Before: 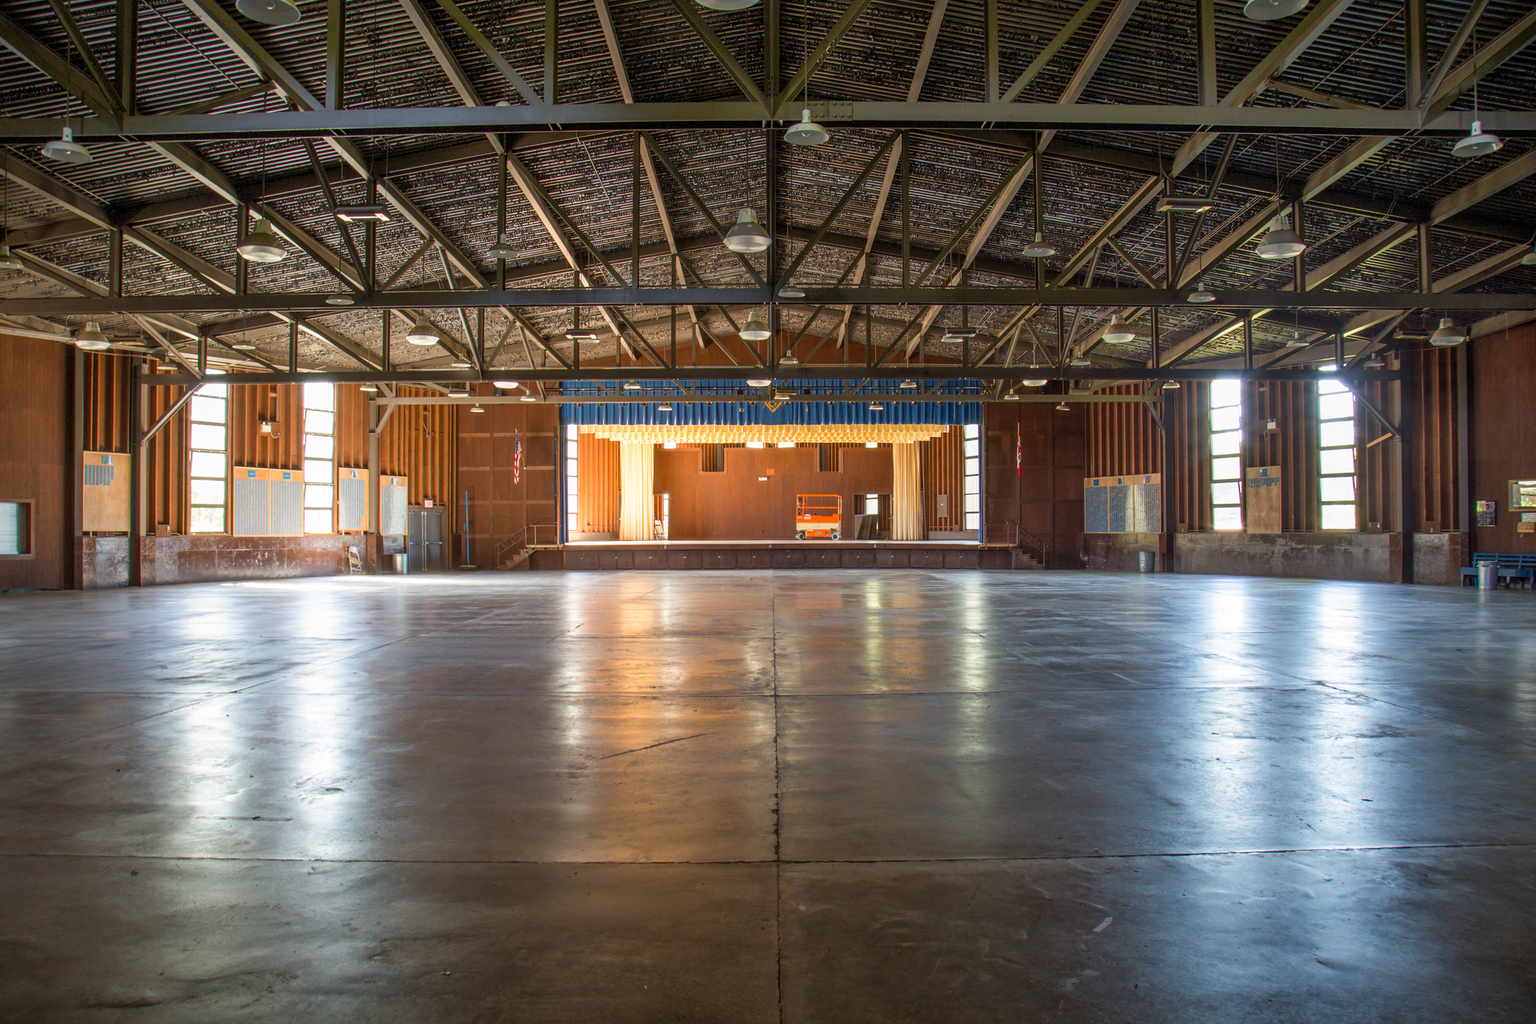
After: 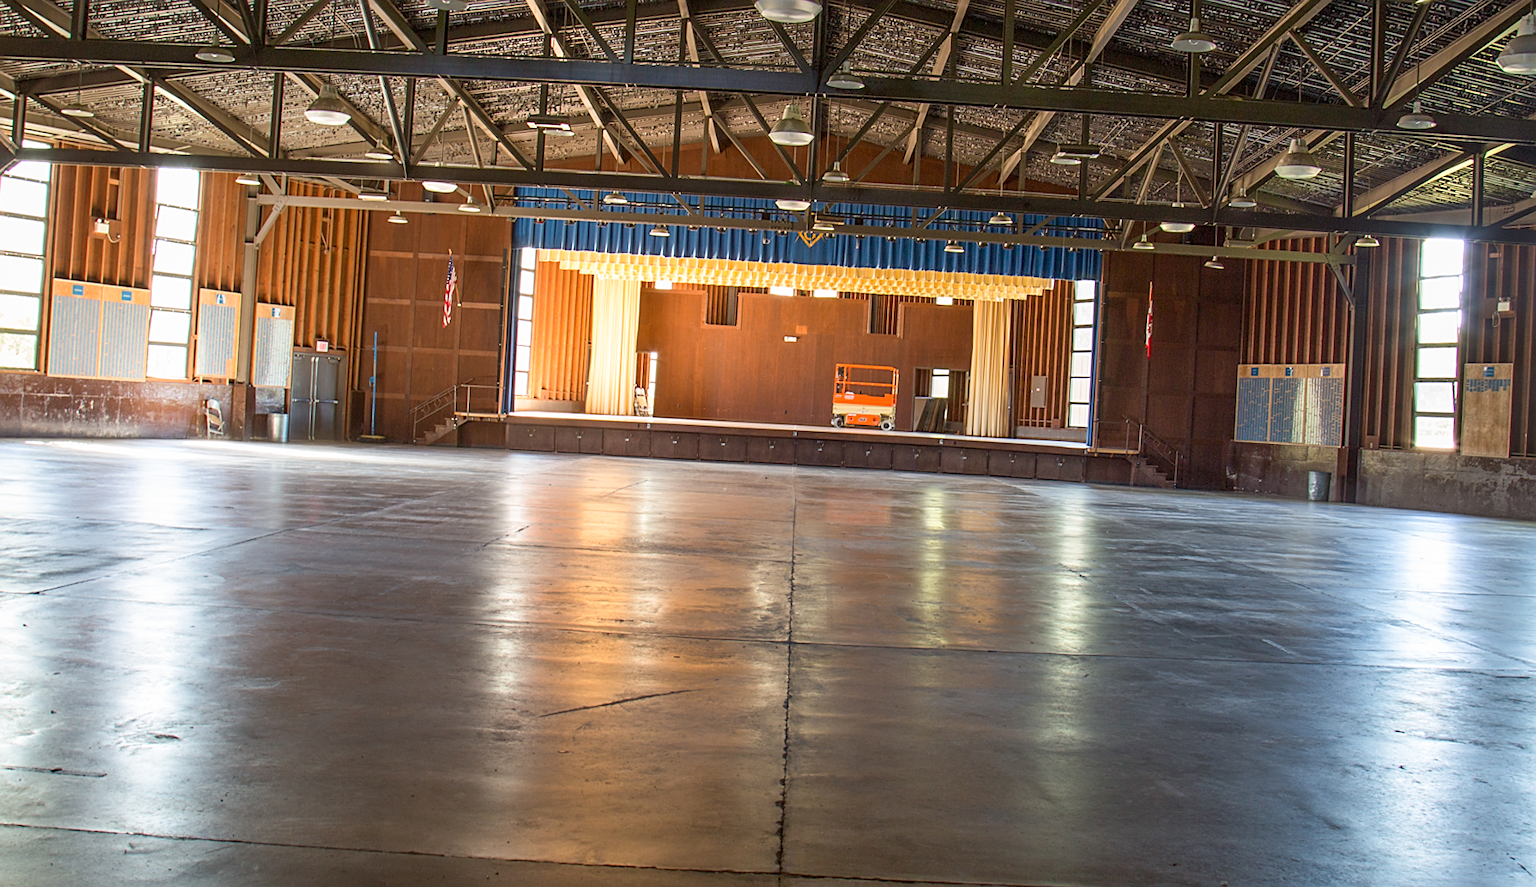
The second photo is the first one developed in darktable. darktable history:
contrast brightness saturation: contrast 0.1, brightness 0.02, saturation 0.02
crop and rotate: angle -3.37°, left 9.79%, top 20.73%, right 12.42%, bottom 11.82%
sharpen: on, module defaults
